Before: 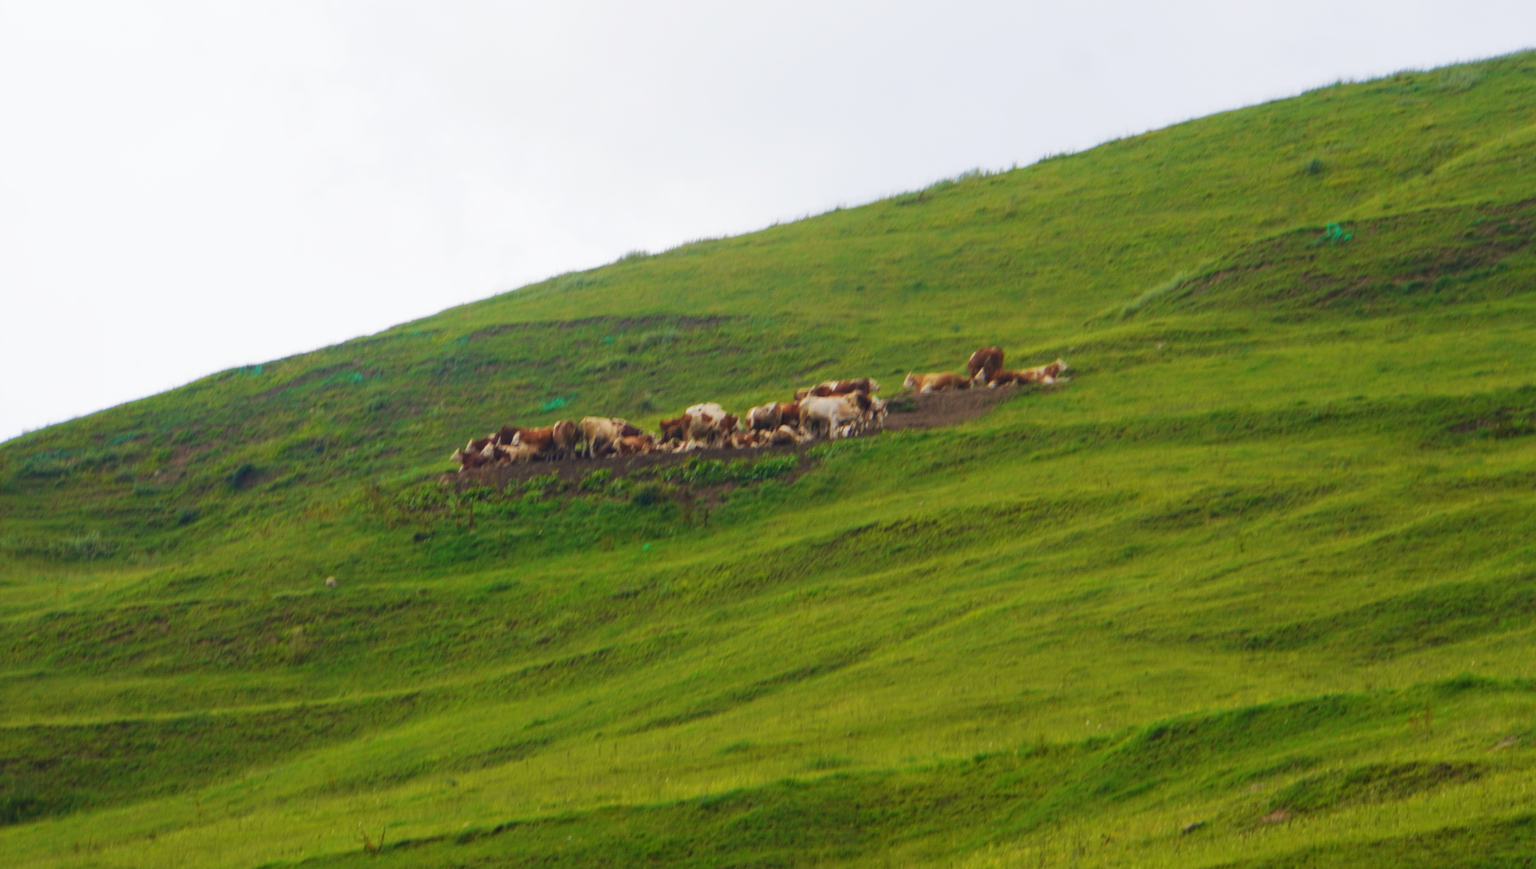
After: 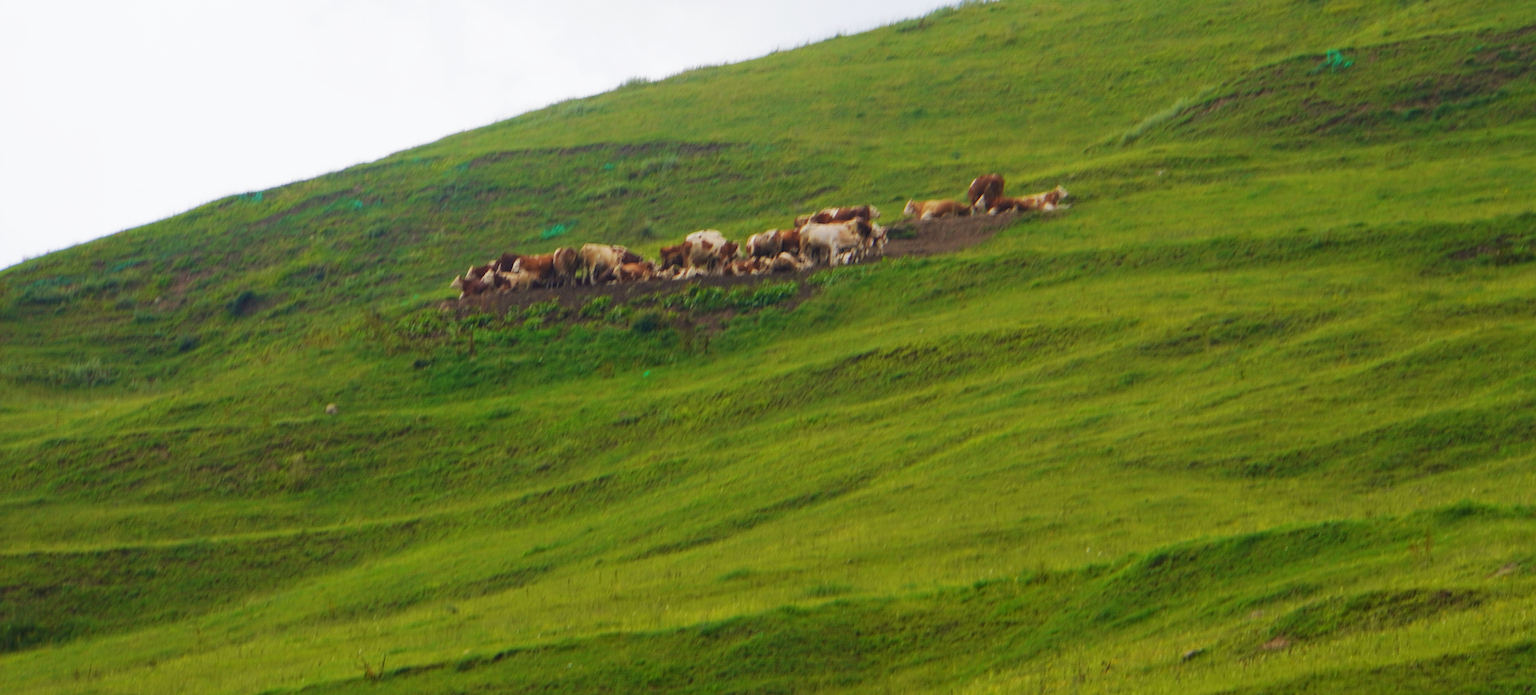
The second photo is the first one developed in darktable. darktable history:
crop and rotate: top 19.998%
sharpen: on, module defaults
